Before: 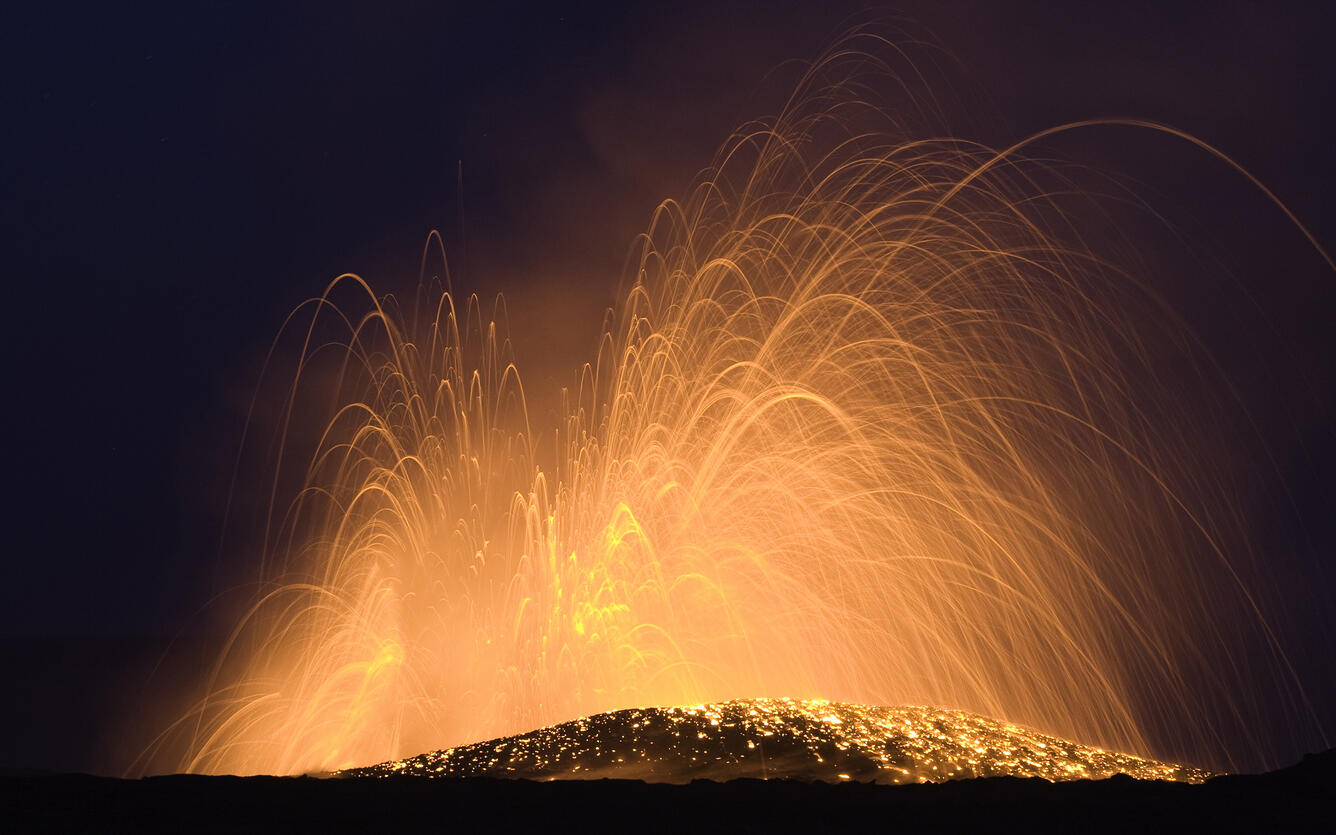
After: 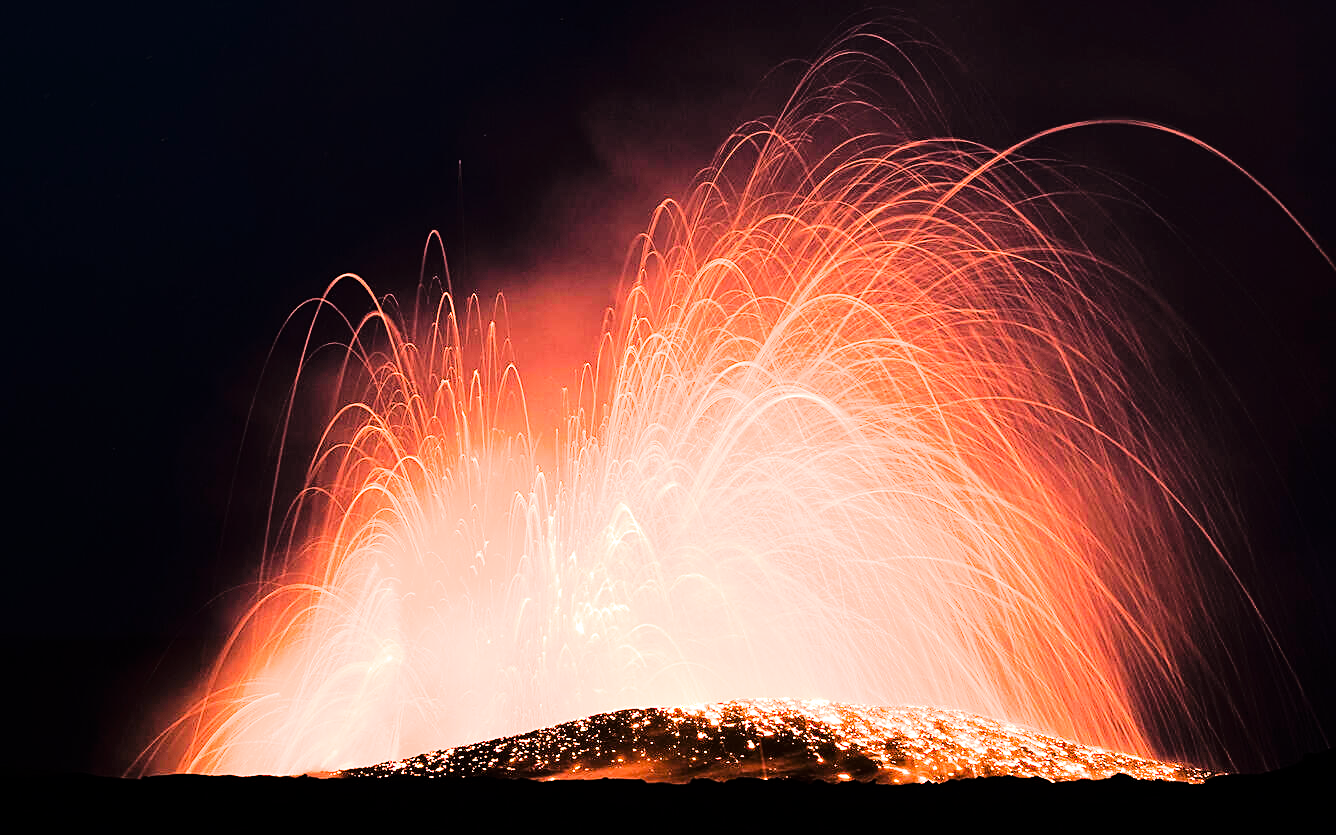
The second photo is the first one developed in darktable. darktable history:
sharpen: on, module defaults
tone curve: curves: ch0 [(0, 0) (0.003, 0.001) (0.011, 0.004) (0.025, 0.008) (0.044, 0.015) (0.069, 0.022) (0.1, 0.031) (0.136, 0.052) (0.177, 0.101) (0.224, 0.181) (0.277, 0.289) (0.335, 0.418) (0.399, 0.541) (0.468, 0.65) (0.543, 0.739) (0.623, 0.817) (0.709, 0.882) (0.801, 0.919) (0.898, 0.958) (1, 1)], color space Lab, linked channels, preserve colors none
shadows and highlights: shadows 20.07, highlights -20.22, soften with gaussian
filmic rgb: black relative exposure -7.98 EV, white relative exposure 2.32 EV, hardness 6.62, color science v6 (2022)
